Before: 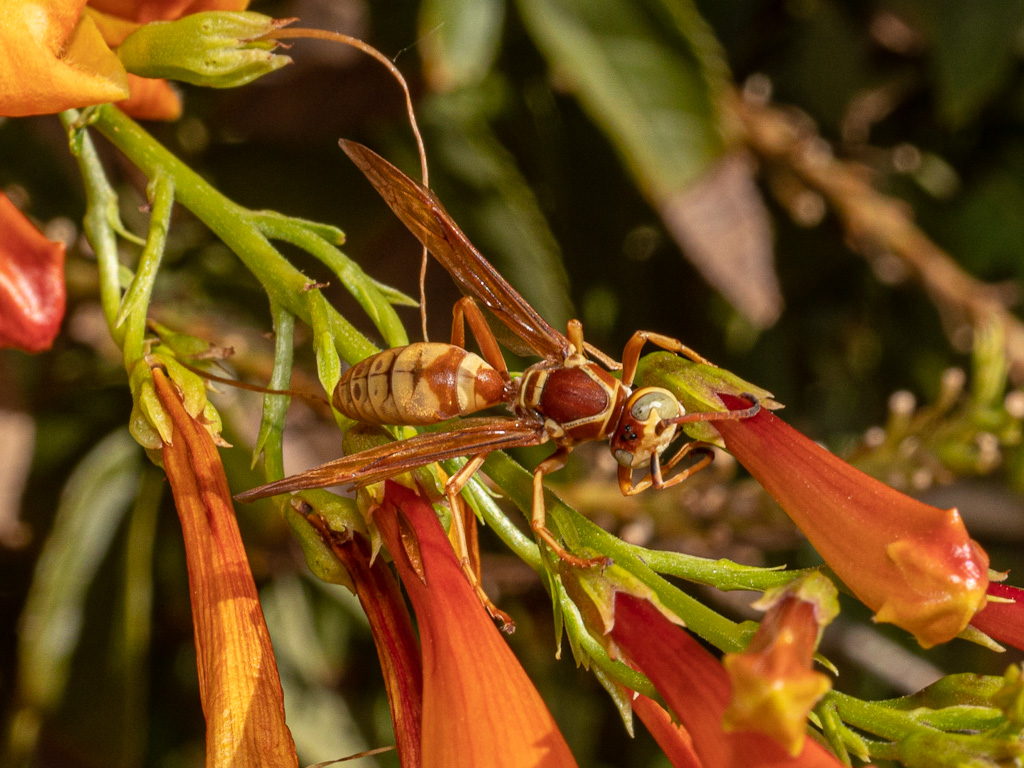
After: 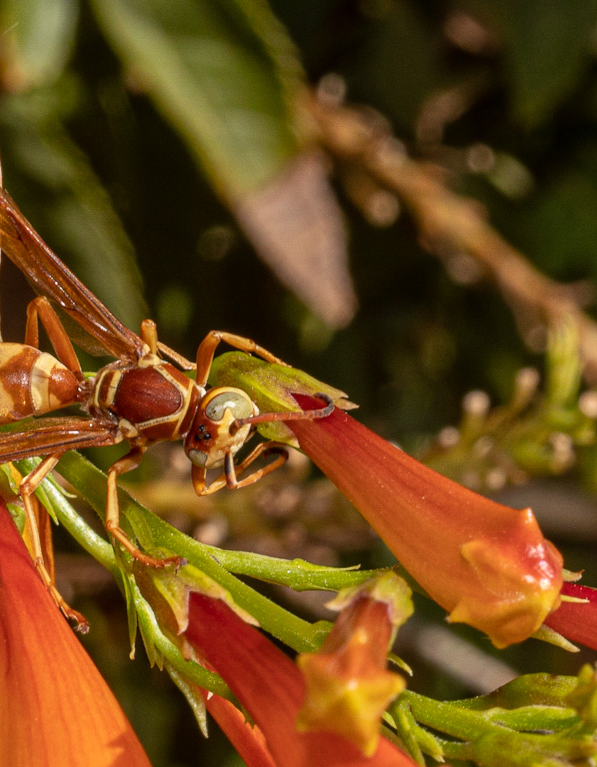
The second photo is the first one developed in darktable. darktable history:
crop: left 41.645%
